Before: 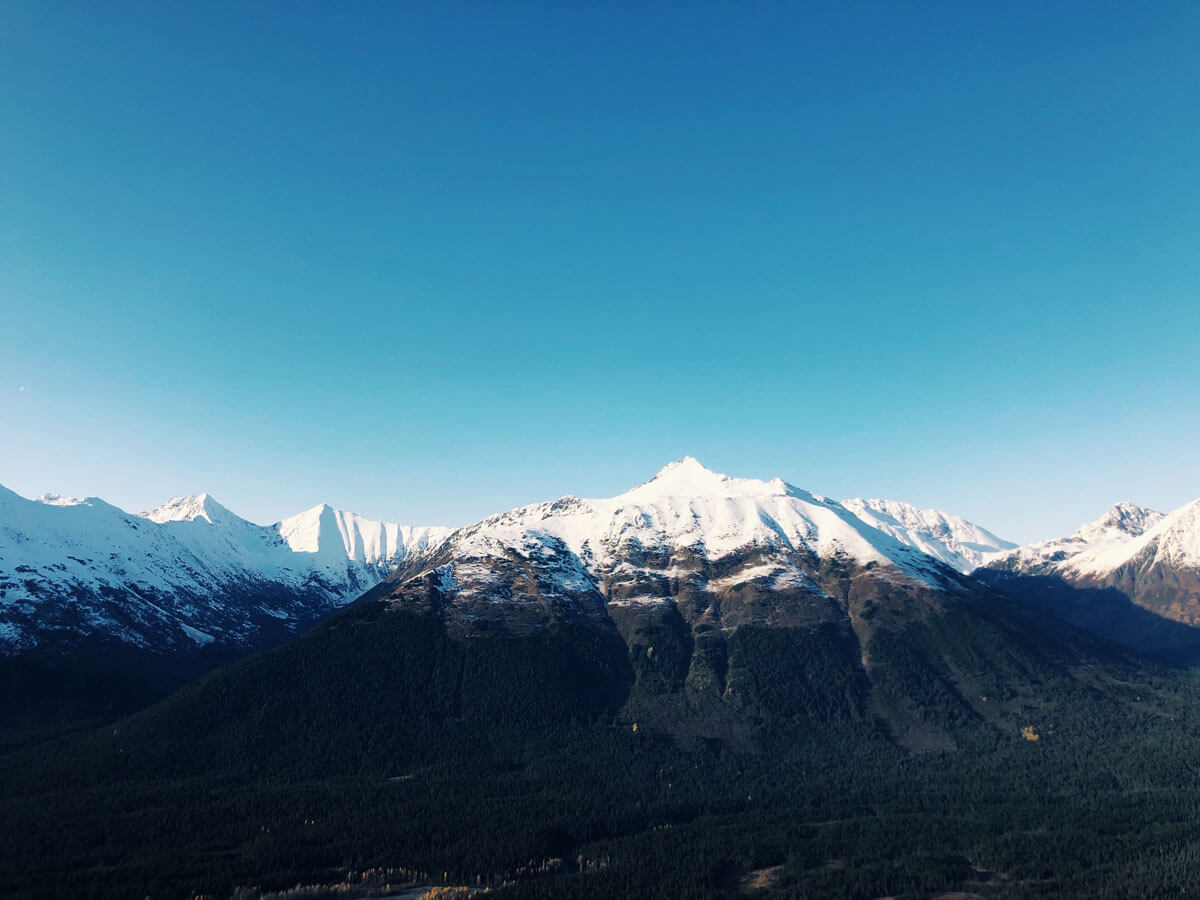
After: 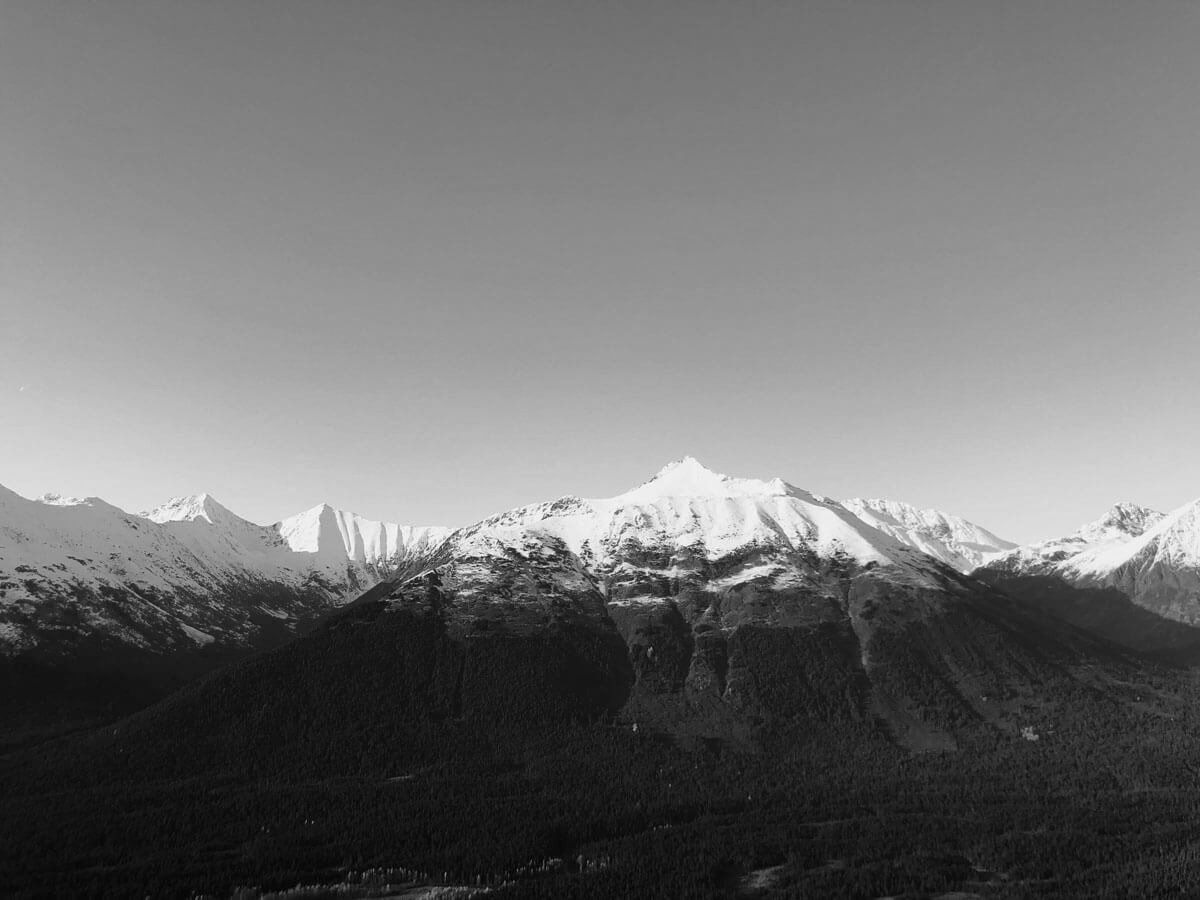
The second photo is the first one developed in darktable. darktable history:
color calibration: output gray [0.28, 0.41, 0.31, 0], gray › normalize channels true, illuminant same as pipeline (D50), adaptation XYZ, x 0.346, y 0.359, gamut compression 0
